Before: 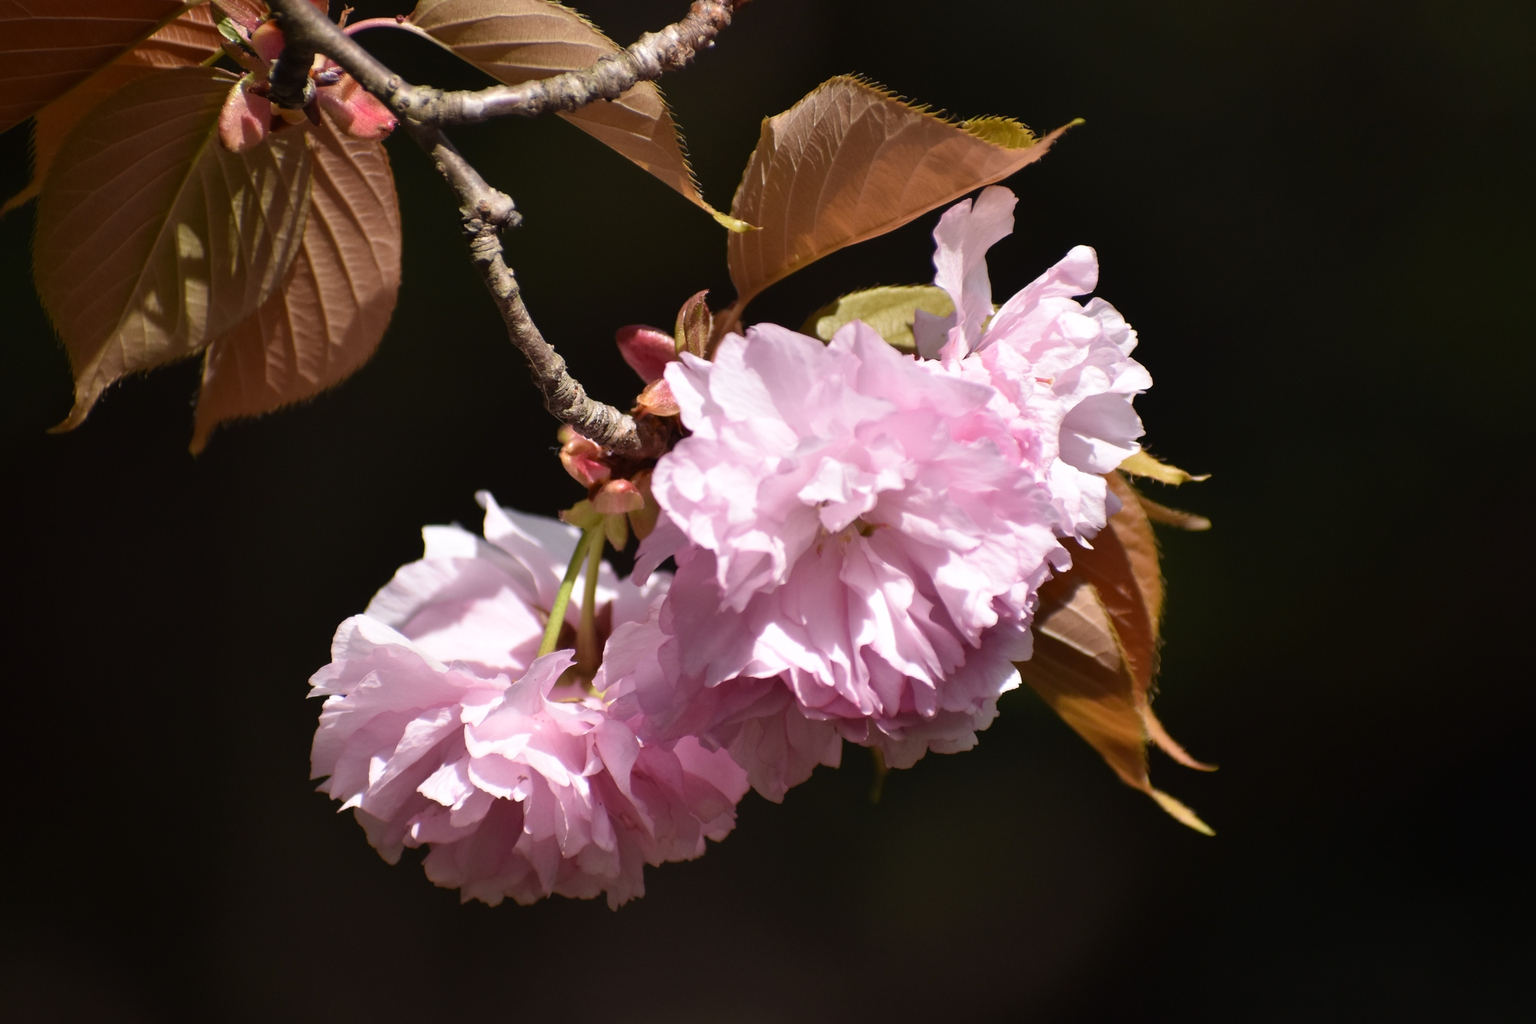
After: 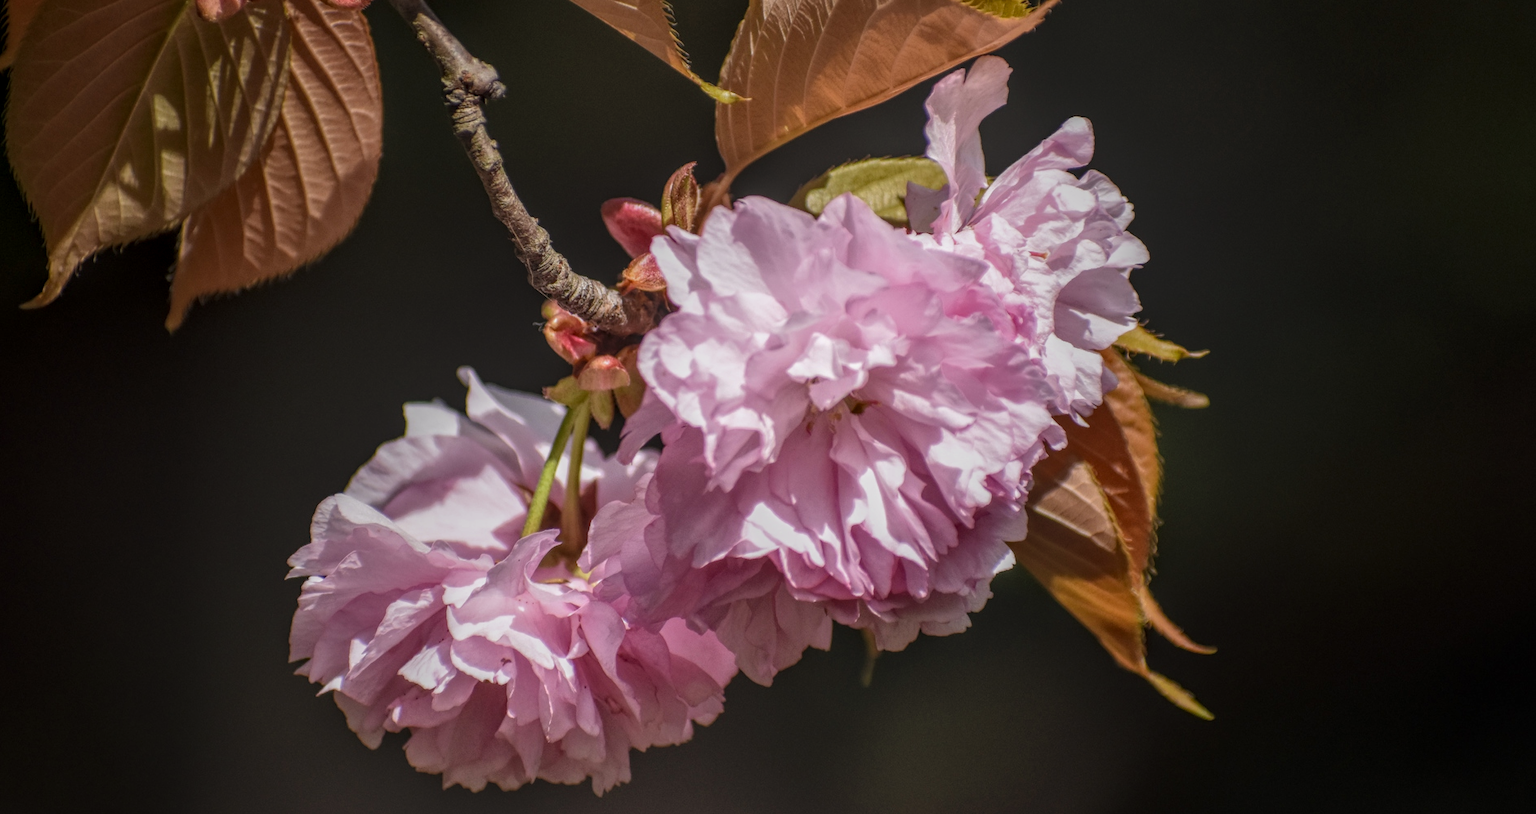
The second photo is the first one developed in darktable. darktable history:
crop and rotate: left 1.814%, top 12.818%, right 0.25%, bottom 9.225%
local contrast: highlights 20%, shadows 30%, detail 200%, midtone range 0.2
